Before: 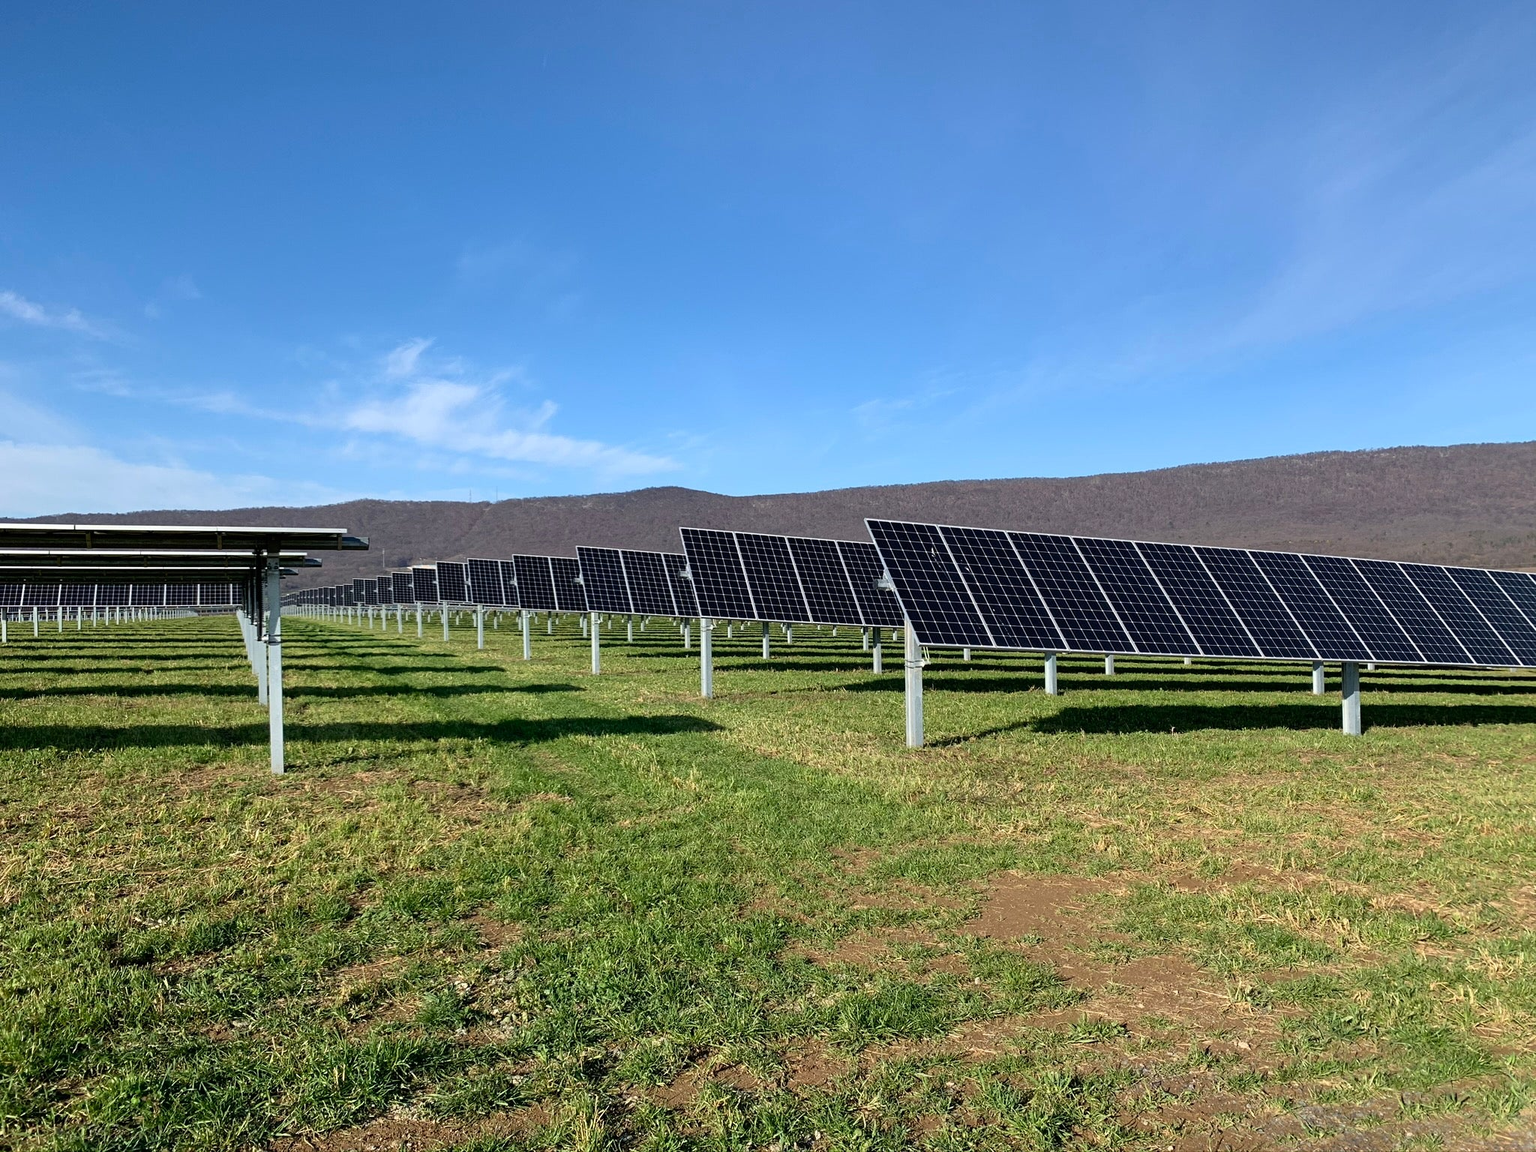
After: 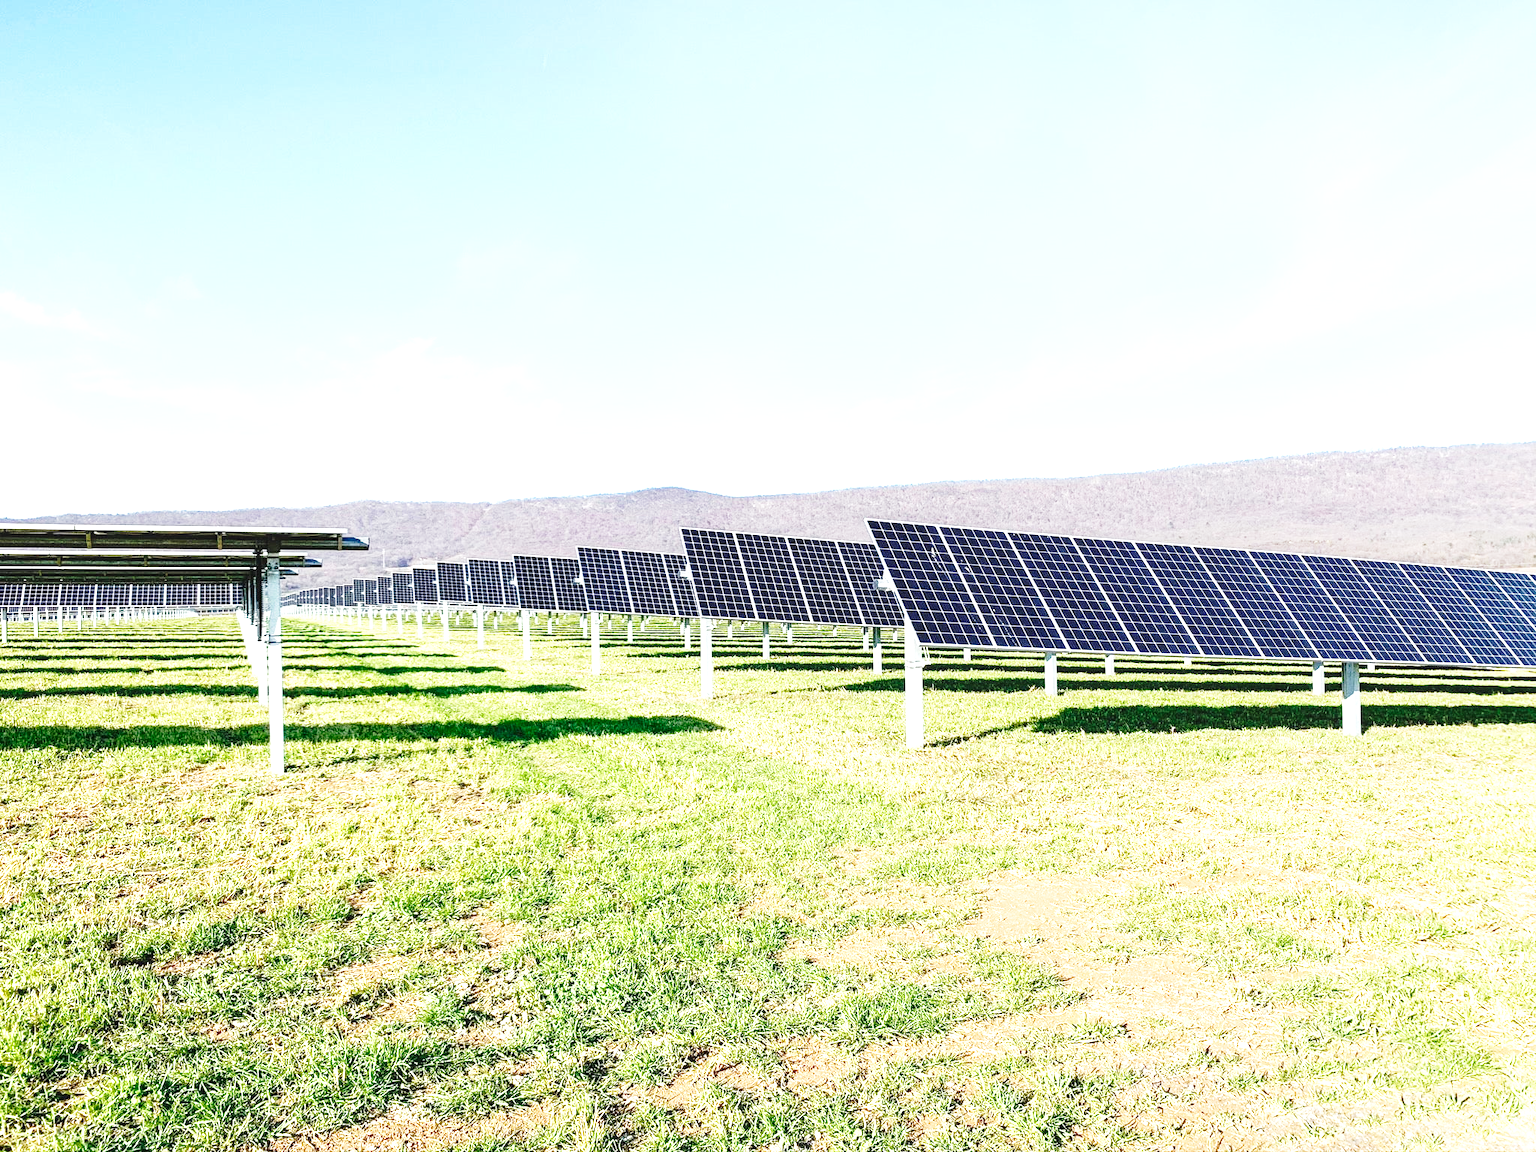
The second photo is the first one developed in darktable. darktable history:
local contrast: on, module defaults
base curve: curves: ch0 [(0, 0) (0.028, 0.03) (0.121, 0.232) (0.46, 0.748) (0.859, 0.968) (1, 1)], preserve colors none
exposure: exposure 2.04 EV, compensate highlight preservation false
